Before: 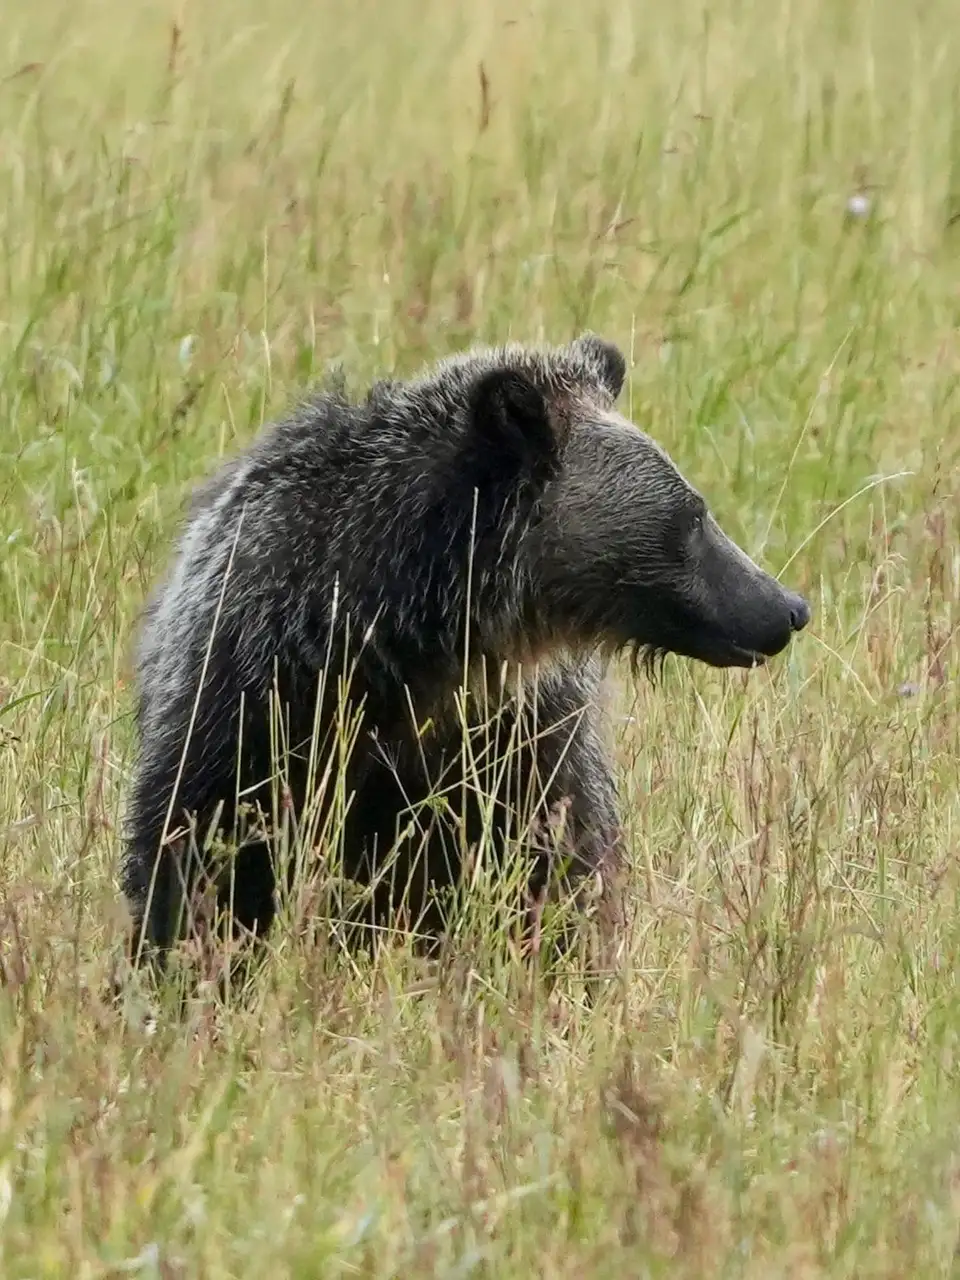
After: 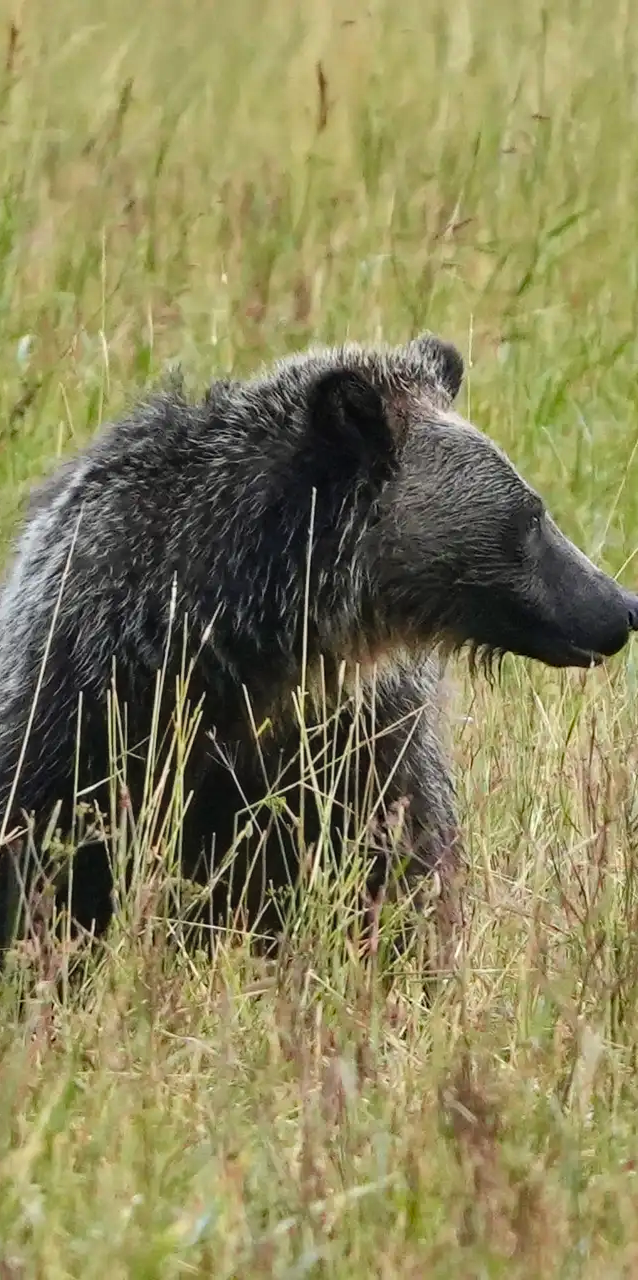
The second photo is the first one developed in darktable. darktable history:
crop: left 16.899%, right 16.556%
shadows and highlights: low approximation 0.01, soften with gaussian
exposure: black level correction -0.003, exposure 0.04 EV, compensate highlight preservation false
haze removal: compatibility mode true, adaptive false
